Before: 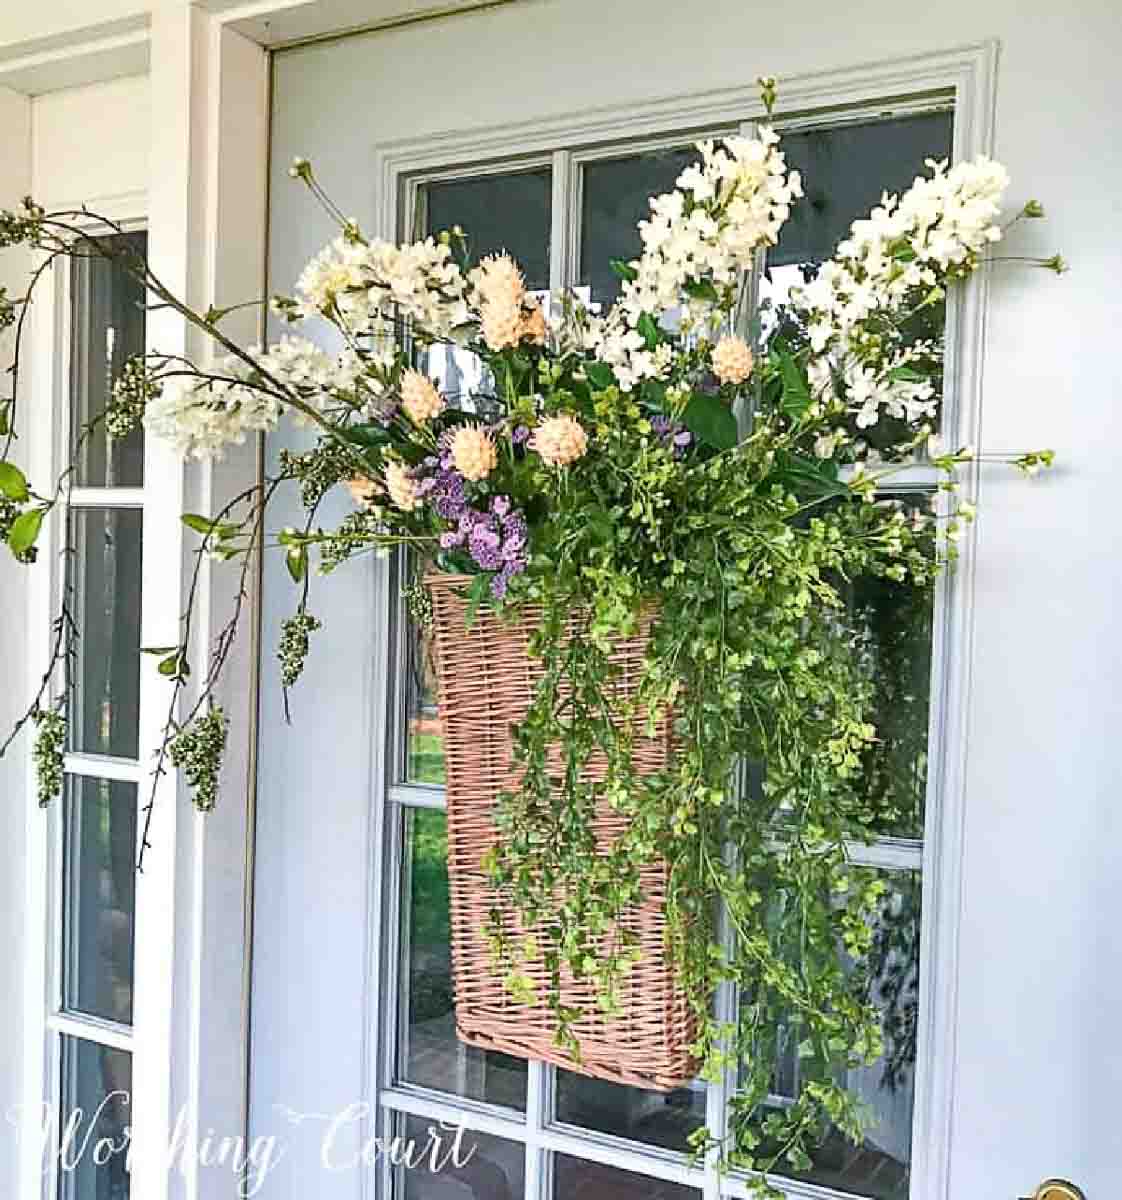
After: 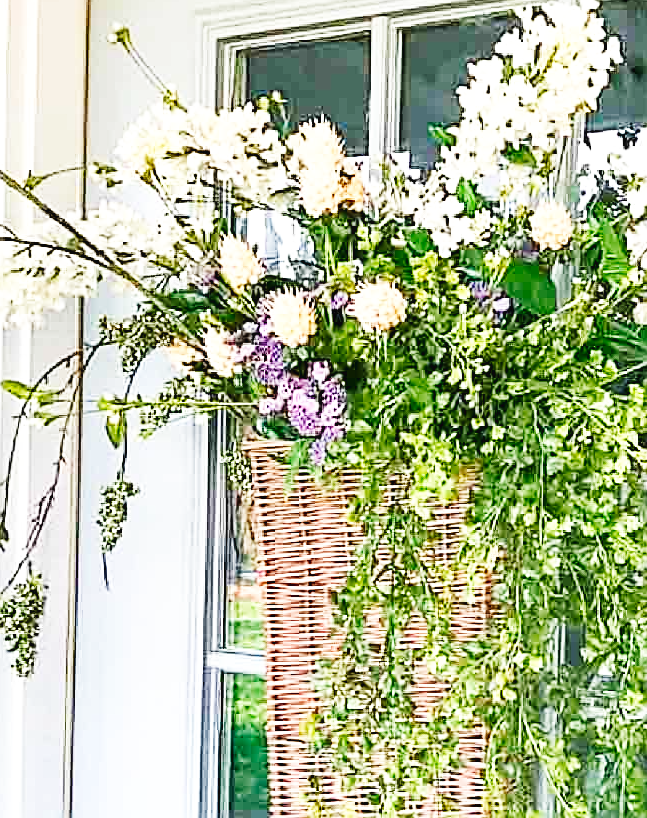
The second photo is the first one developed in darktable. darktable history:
crop: left 16.202%, top 11.208%, right 26.045%, bottom 20.557%
sharpen: on, module defaults
base curve: curves: ch0 [(0, 0.003) (0.001, 0.002) (0.006, 0.004) (0.02, 0.022) (0.048, 0.086) (0.094, 0.234) (0.162, 0.431) (0.258, 0.629) (0.385, 0.8) (0.548, 0.918) (0.751, 0.988) (1, 1)], preserve colors none
